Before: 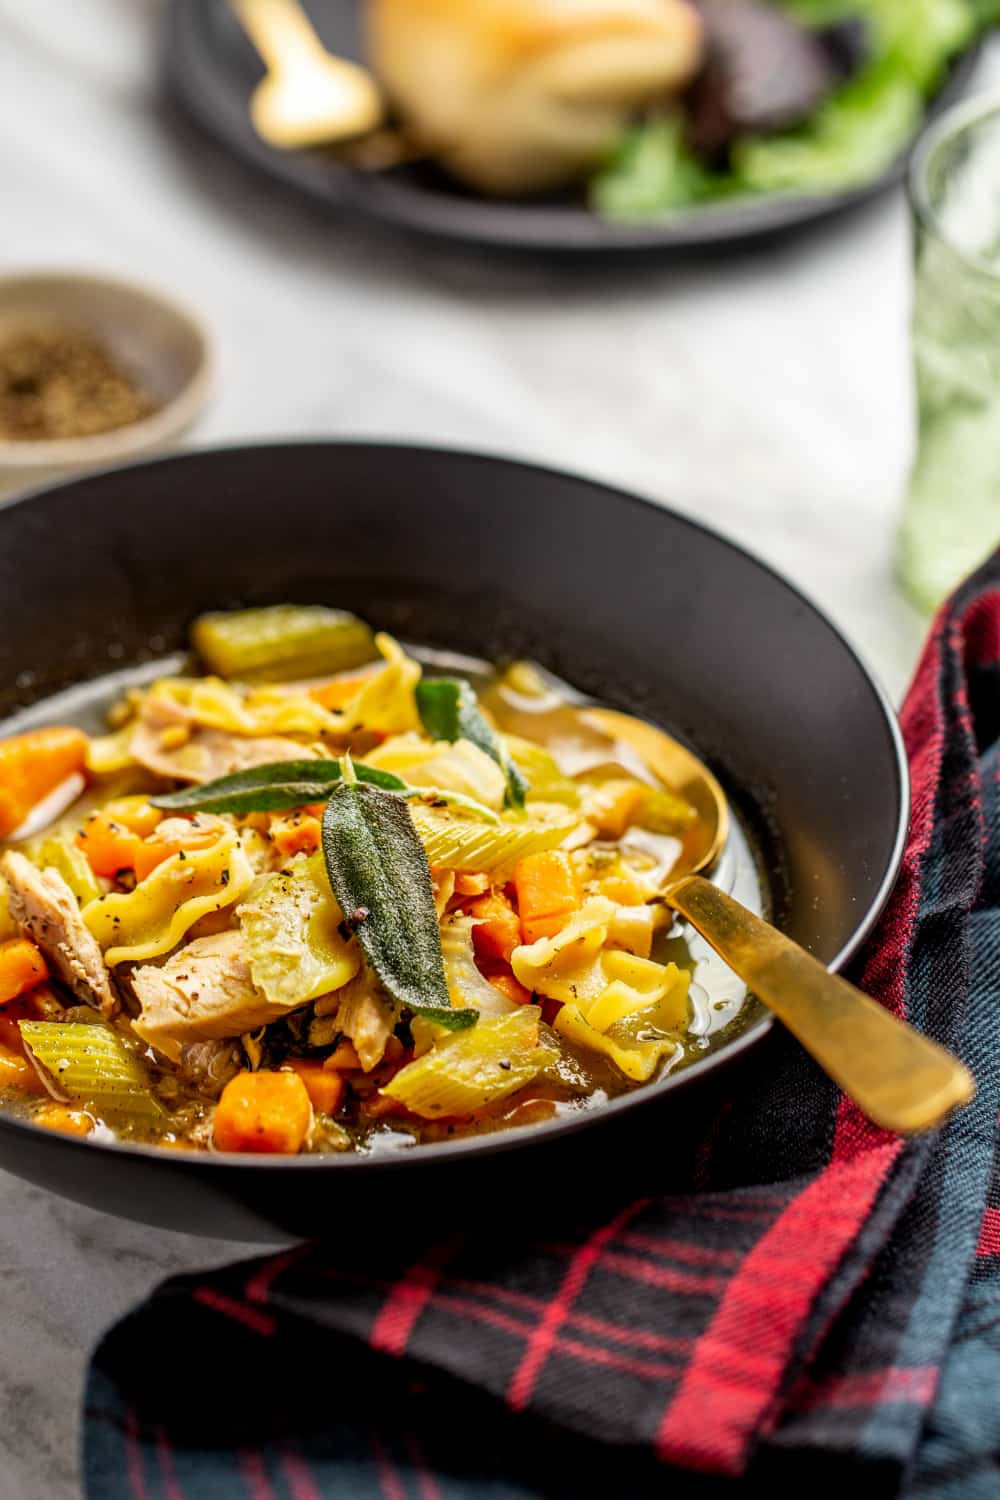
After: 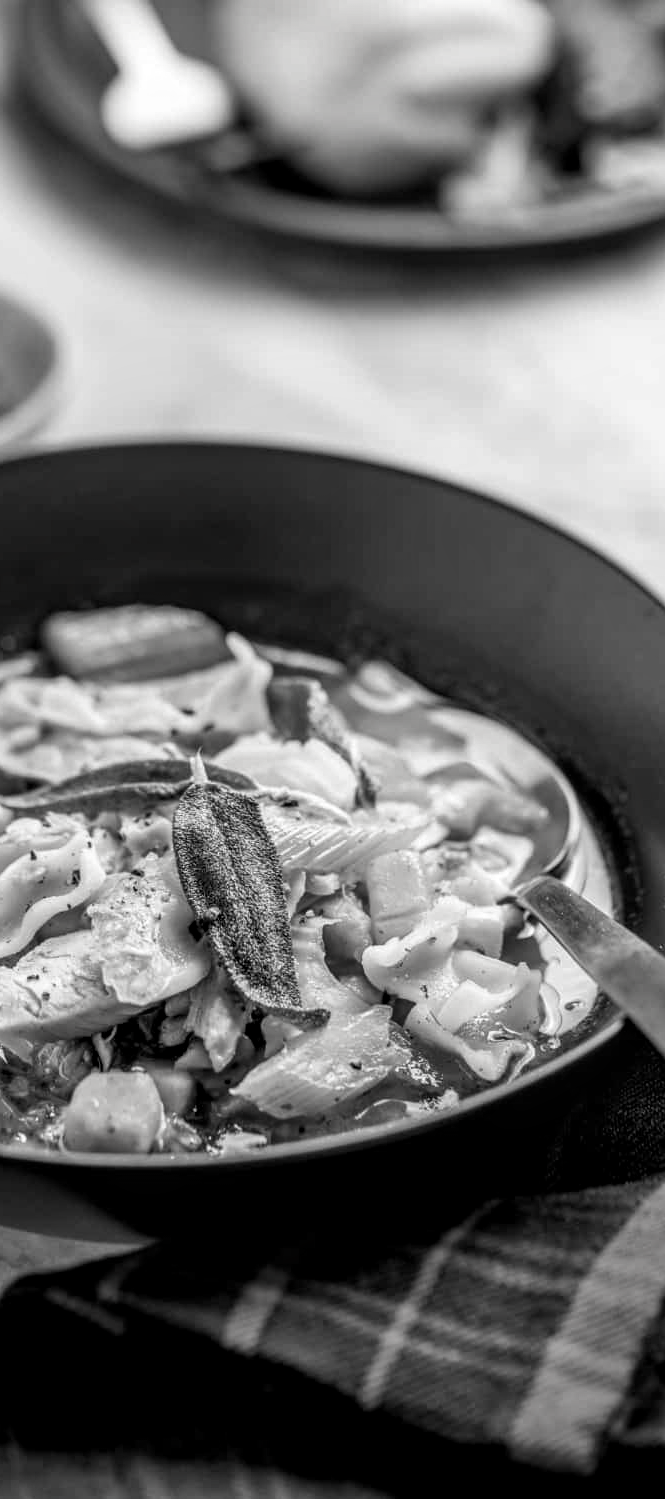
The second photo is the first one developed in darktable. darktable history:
local contrast: on, module defaults
crop and rotate: left 14.912%, right 18.519%
contrast brightness saturation: saturation -0.993
